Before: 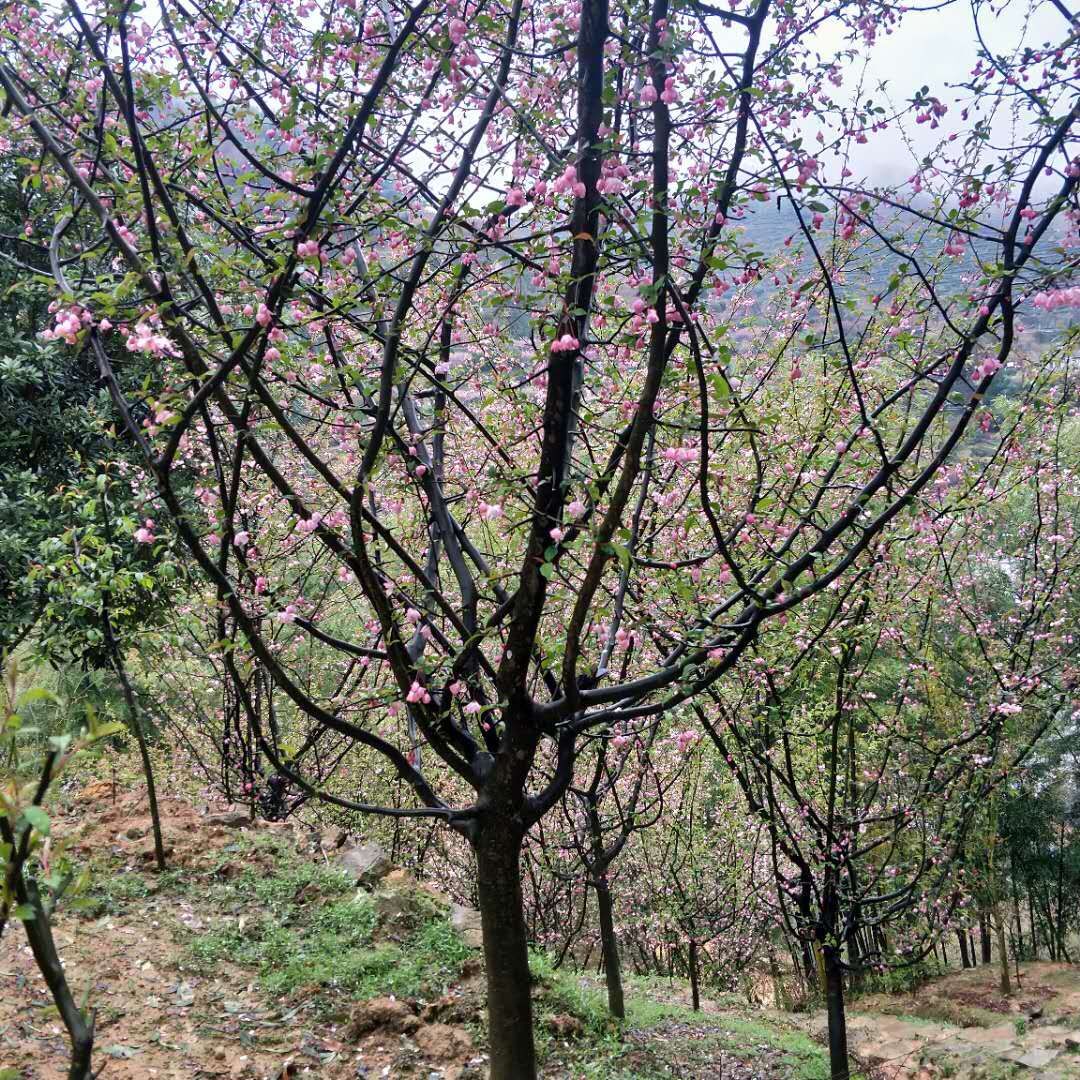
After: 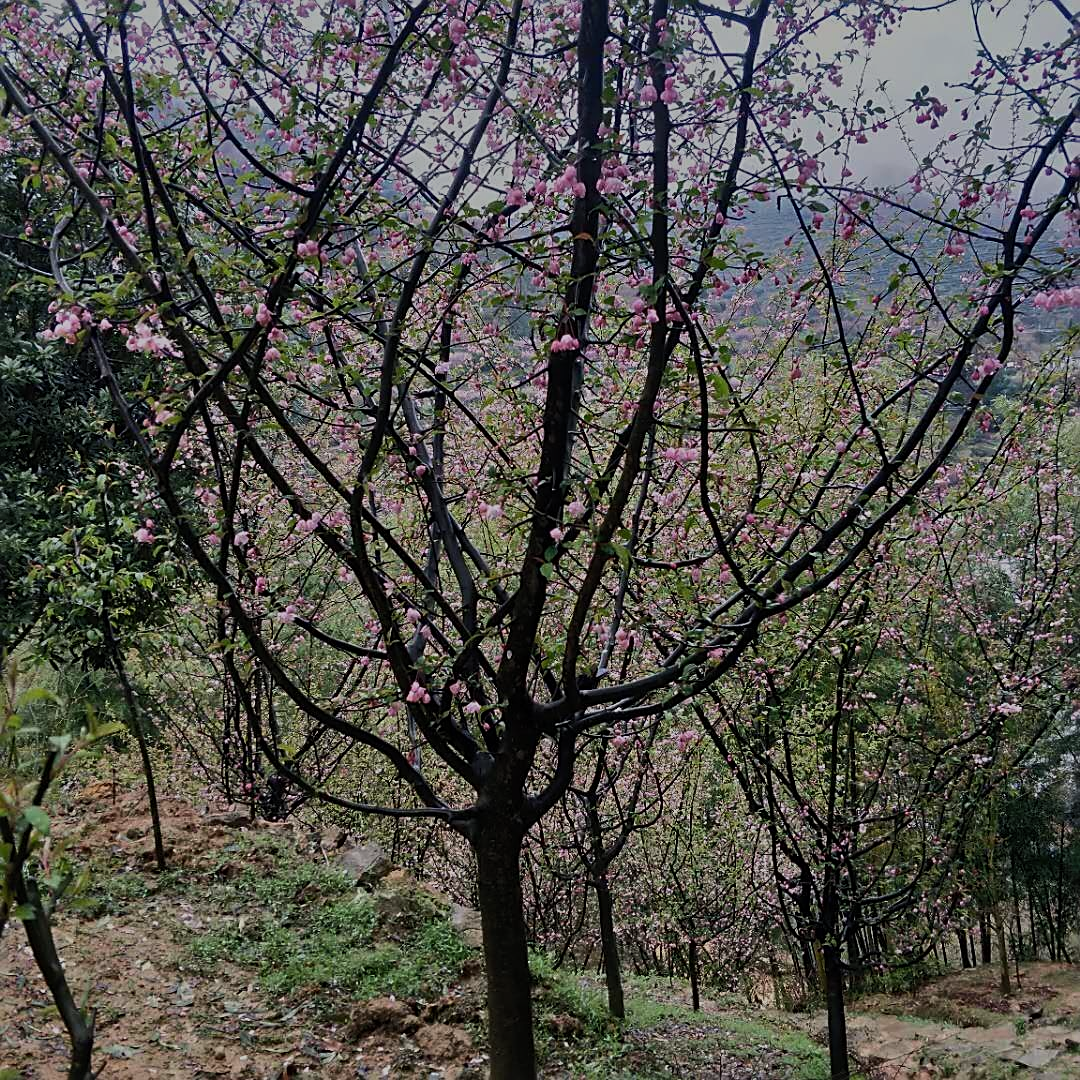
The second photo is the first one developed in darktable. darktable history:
sharpen: on, module defaults
contrast brightness saturation: contrast 0.2, brightness 0.15, saturation 0.14
exposure: exposure 0.207 EV, compensate highlight preservation false
tone equalizer: -8 EV -2 EV, -7 EV -2 EV, -6 EV -2 EV, -5 EV -2 EV, -4 EV -2 EV, -3 EV -2 EV, -2 EV -2 EV, -1 EV -1.63 EV, +0 EV -2 EV
